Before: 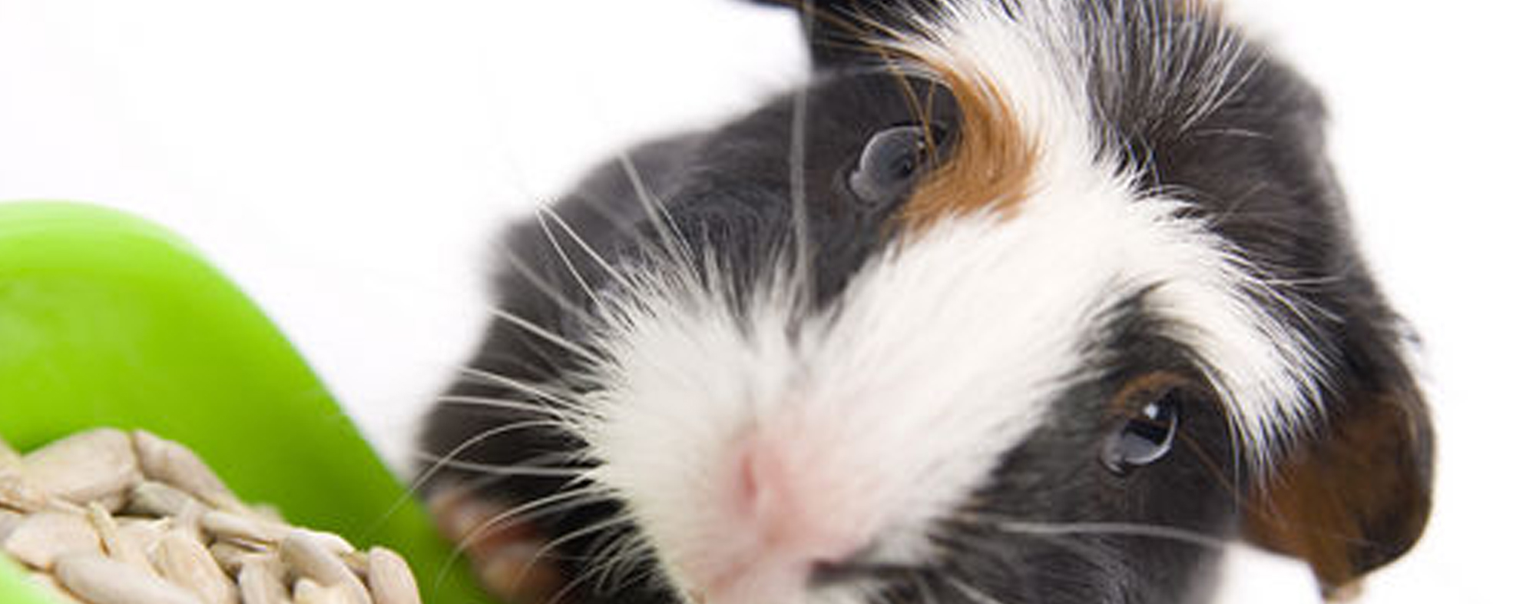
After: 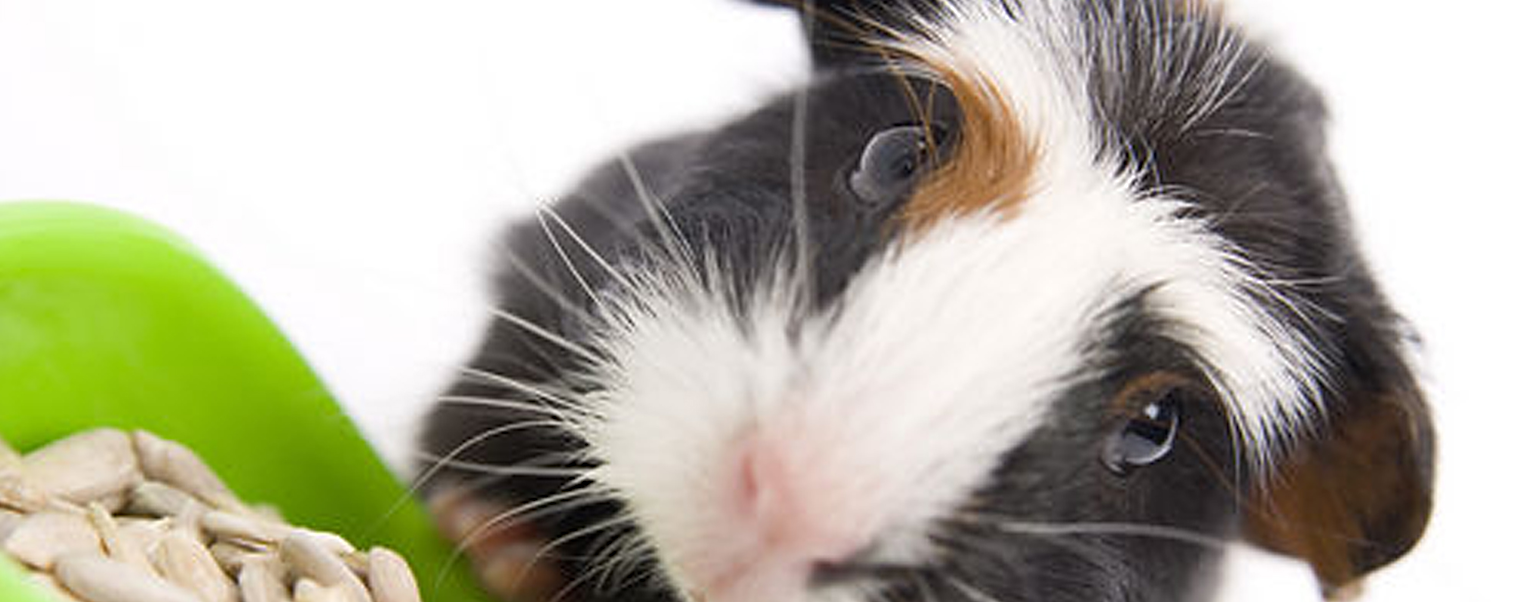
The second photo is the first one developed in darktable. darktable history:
sharpen: on, module defaults
crop: top 0.1%, bottom 0.119%
